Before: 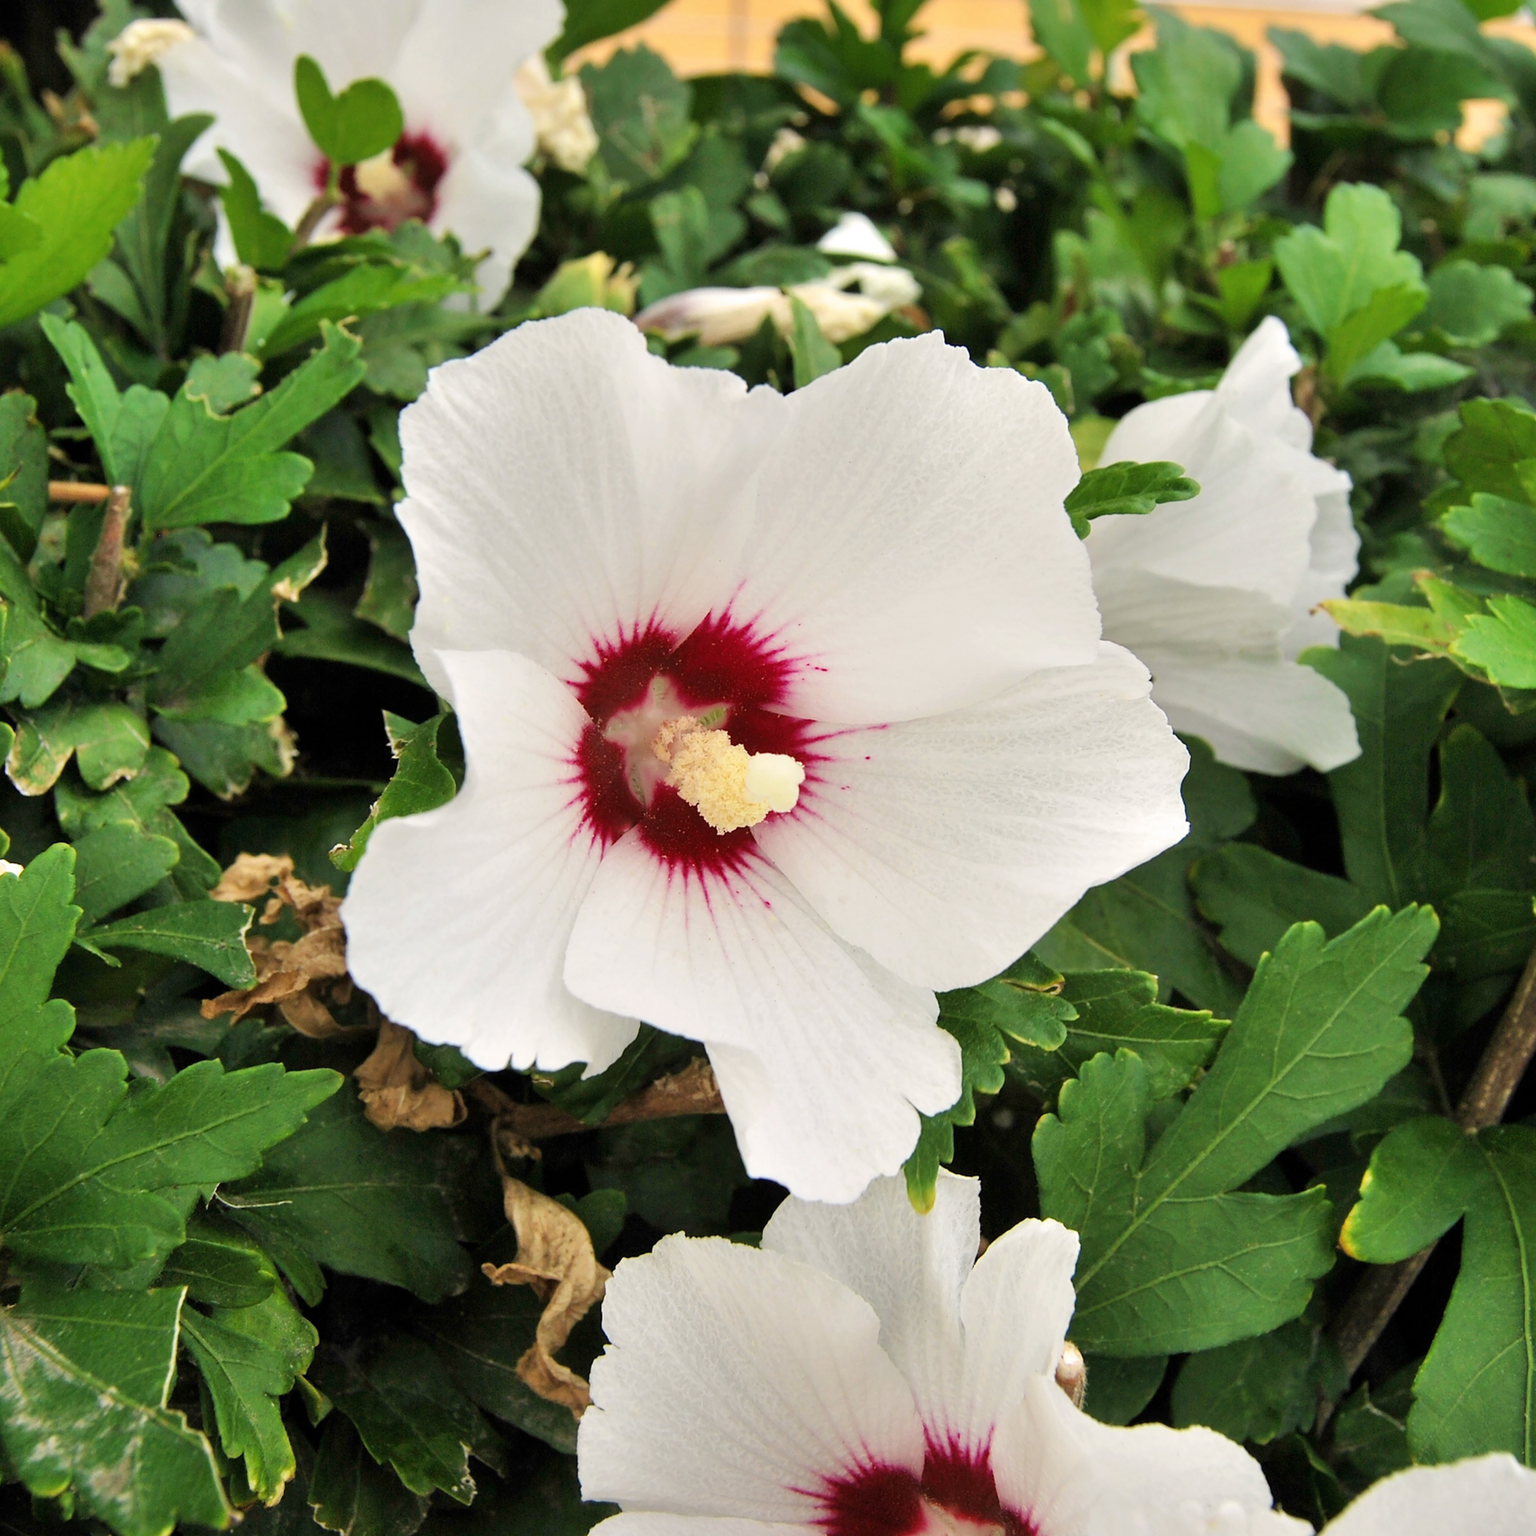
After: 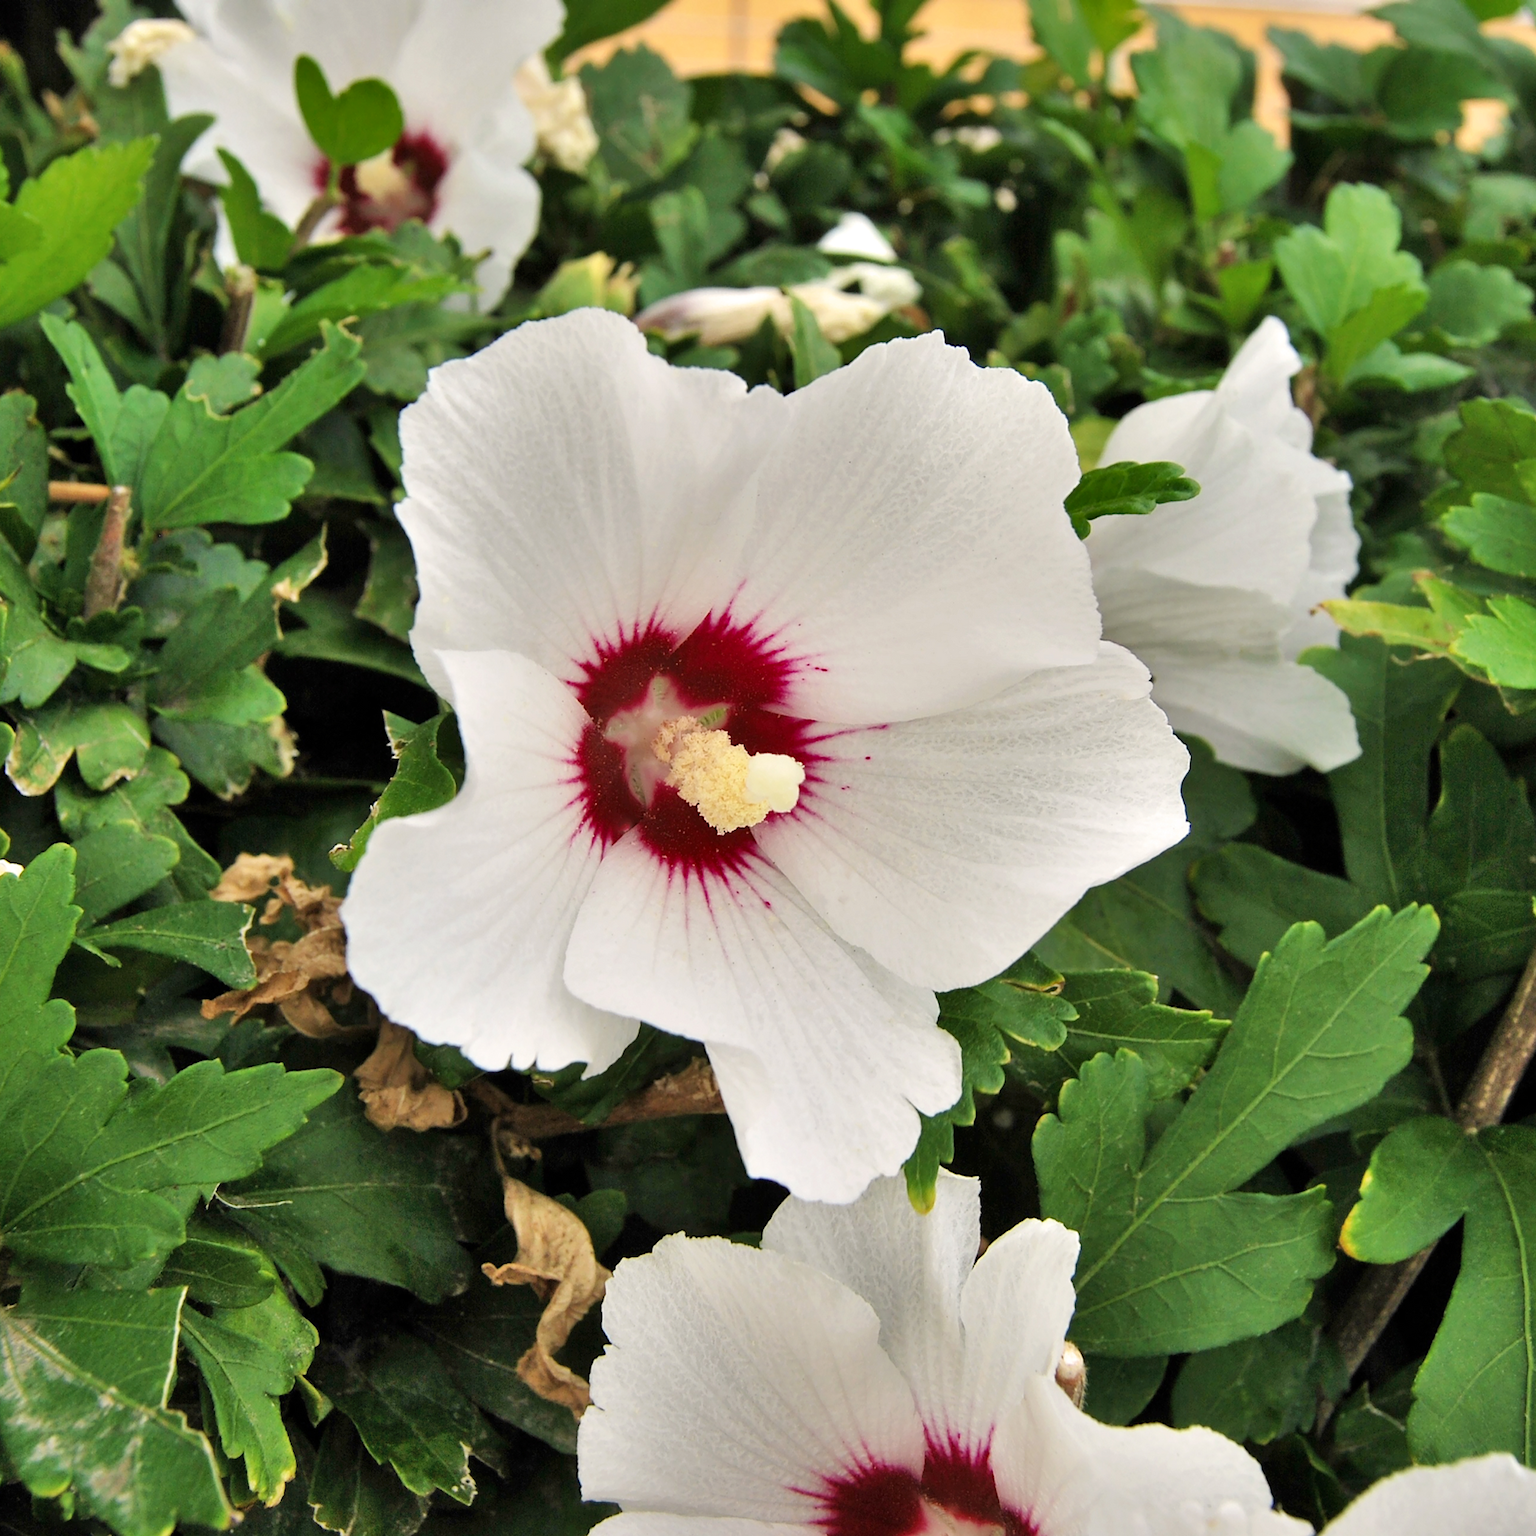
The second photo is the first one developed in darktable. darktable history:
tone equalizer: on, module defaults
shadows and highlights: shadows 52.57, soften with gaussian
